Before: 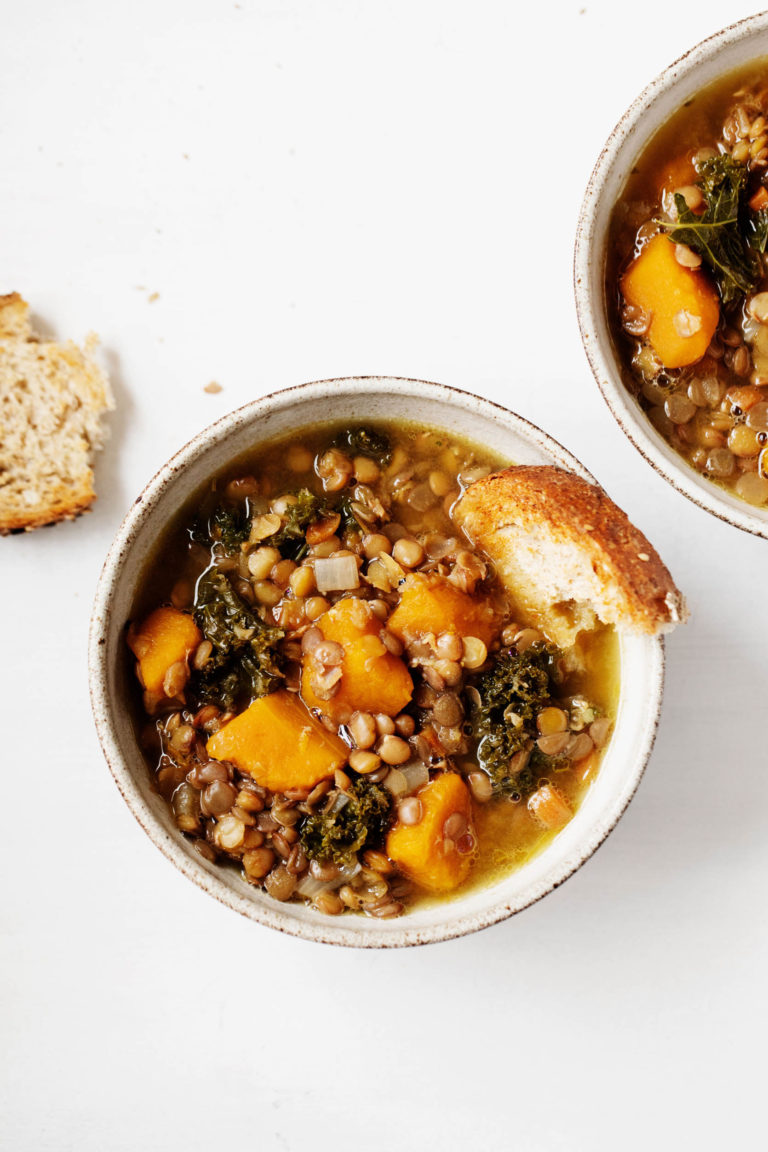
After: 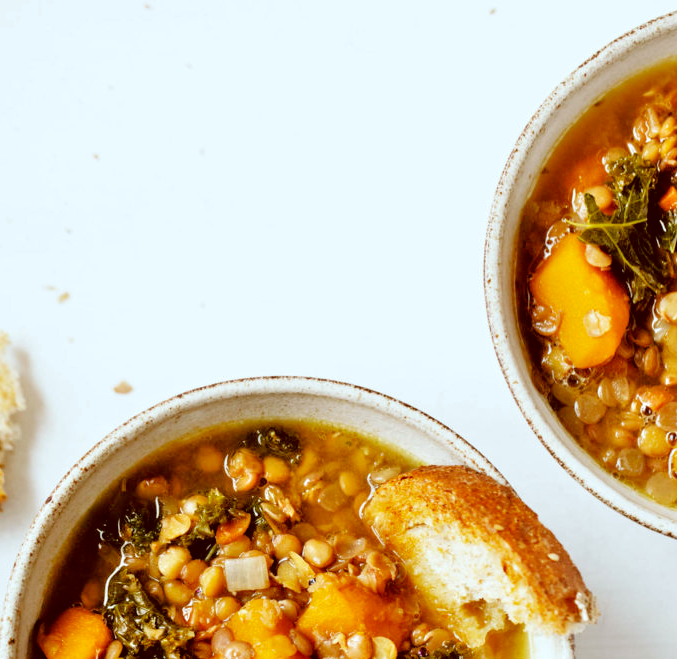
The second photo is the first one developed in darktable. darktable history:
tone equalizer: -7 EV 0.15 EV, -6 EV 0.6 EV, -5 EV 1.15 EV, -4 EV 1.33 EV, -3 EV 1.15 EV, -2 EV 0.6 EV, -1 EV 0.15 EV, mask exposure compensation -0.5 EV
white balance: red 0.967, blue 1.119, emerald 0.756
color correction: highlights a* -5.94, highlights b* 9.48, shadows a* 10.12, shadows b* 23.94
crop and rotate: left 11.812%, bottom 42.776%
